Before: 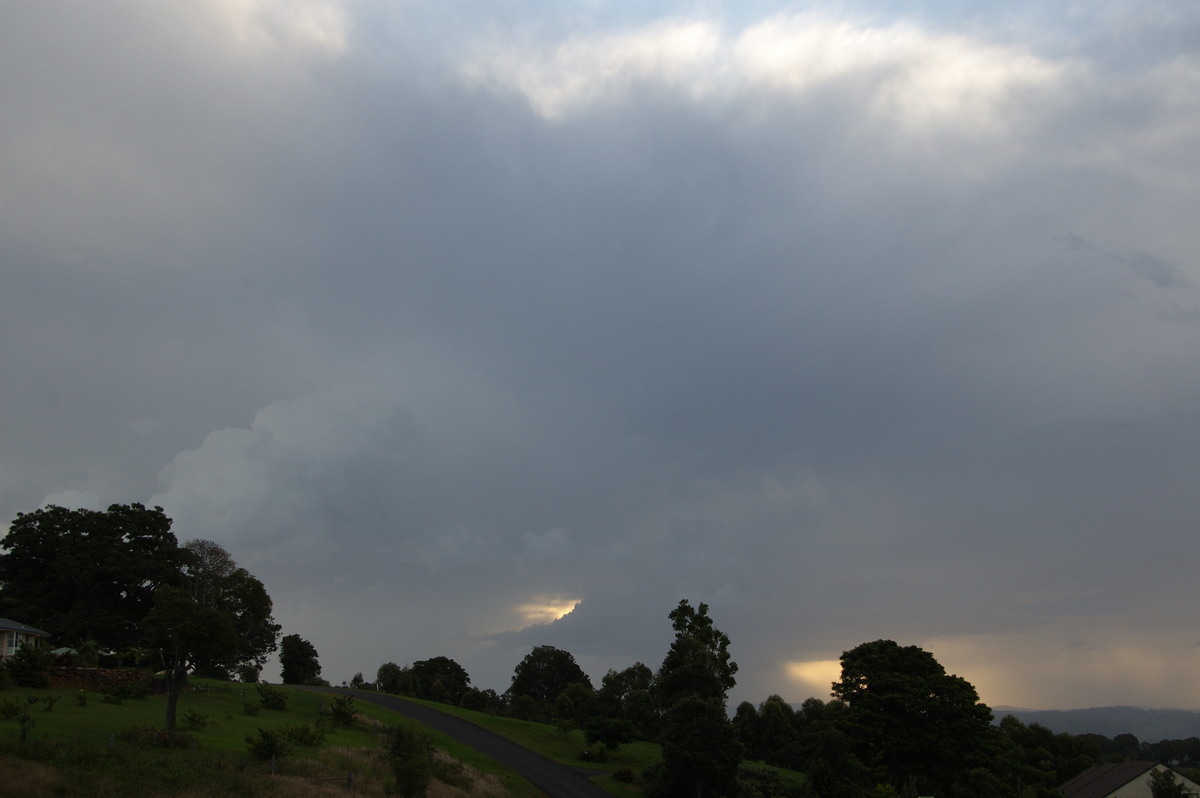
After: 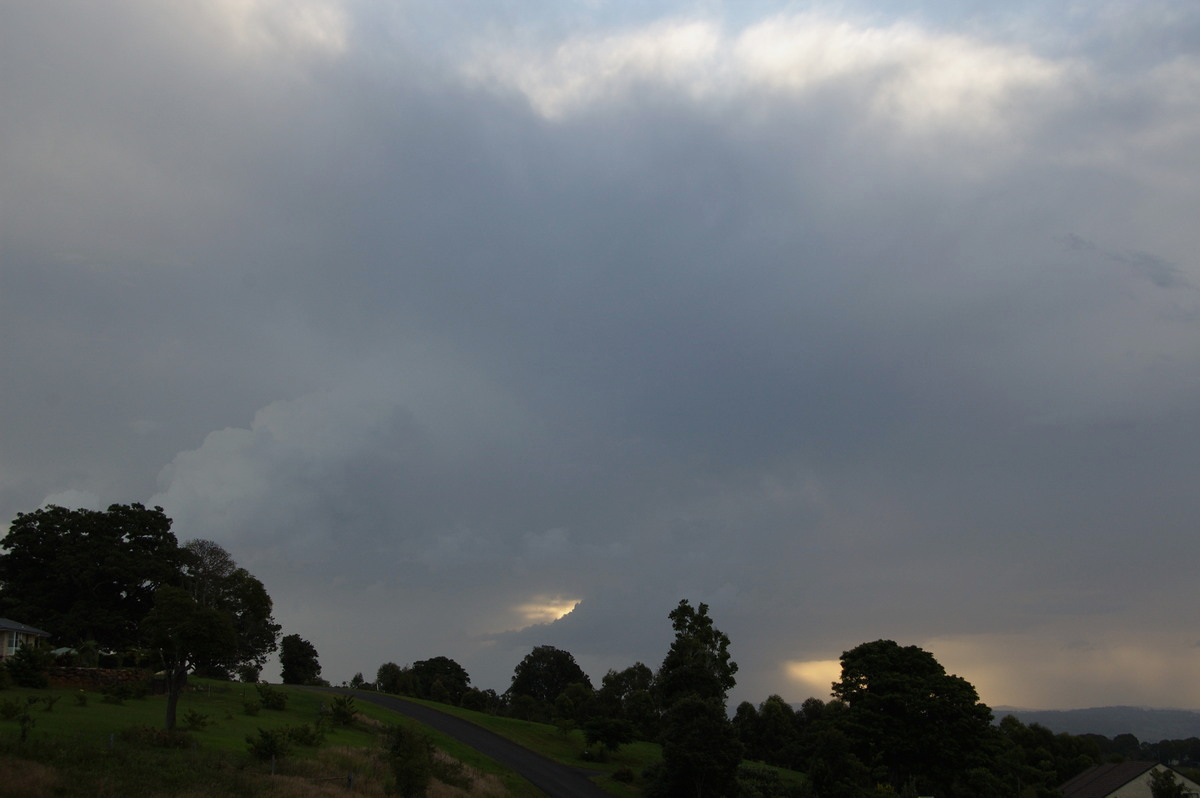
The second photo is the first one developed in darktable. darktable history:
exposure: exposure -0.154 EV, compensate highlight preservation false
